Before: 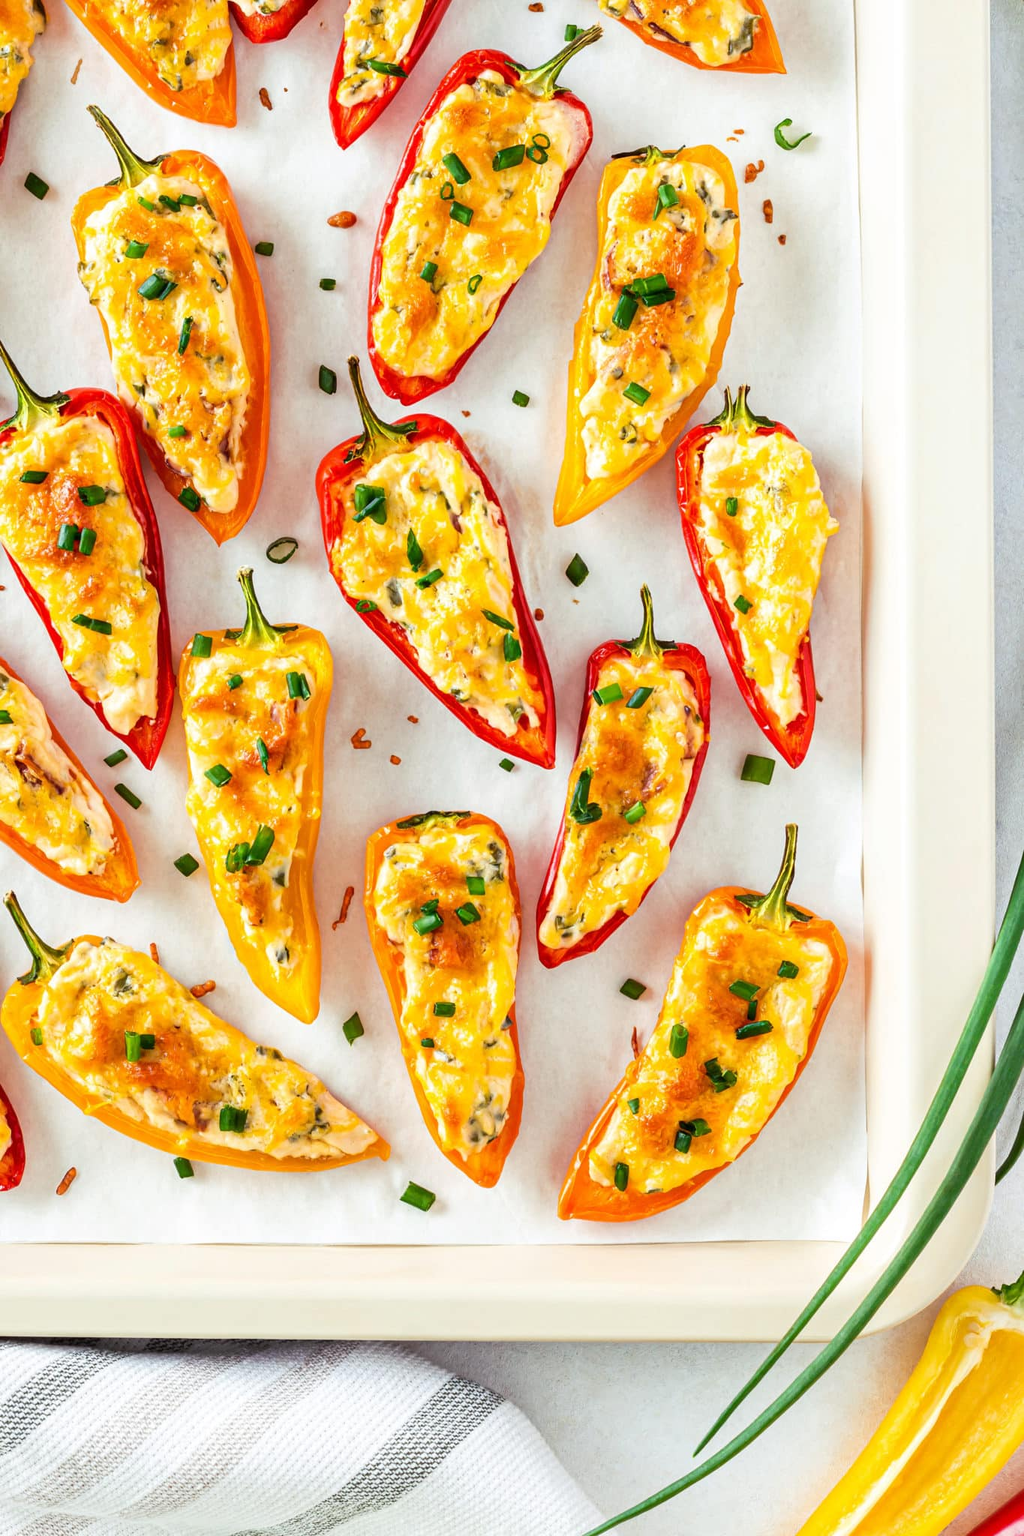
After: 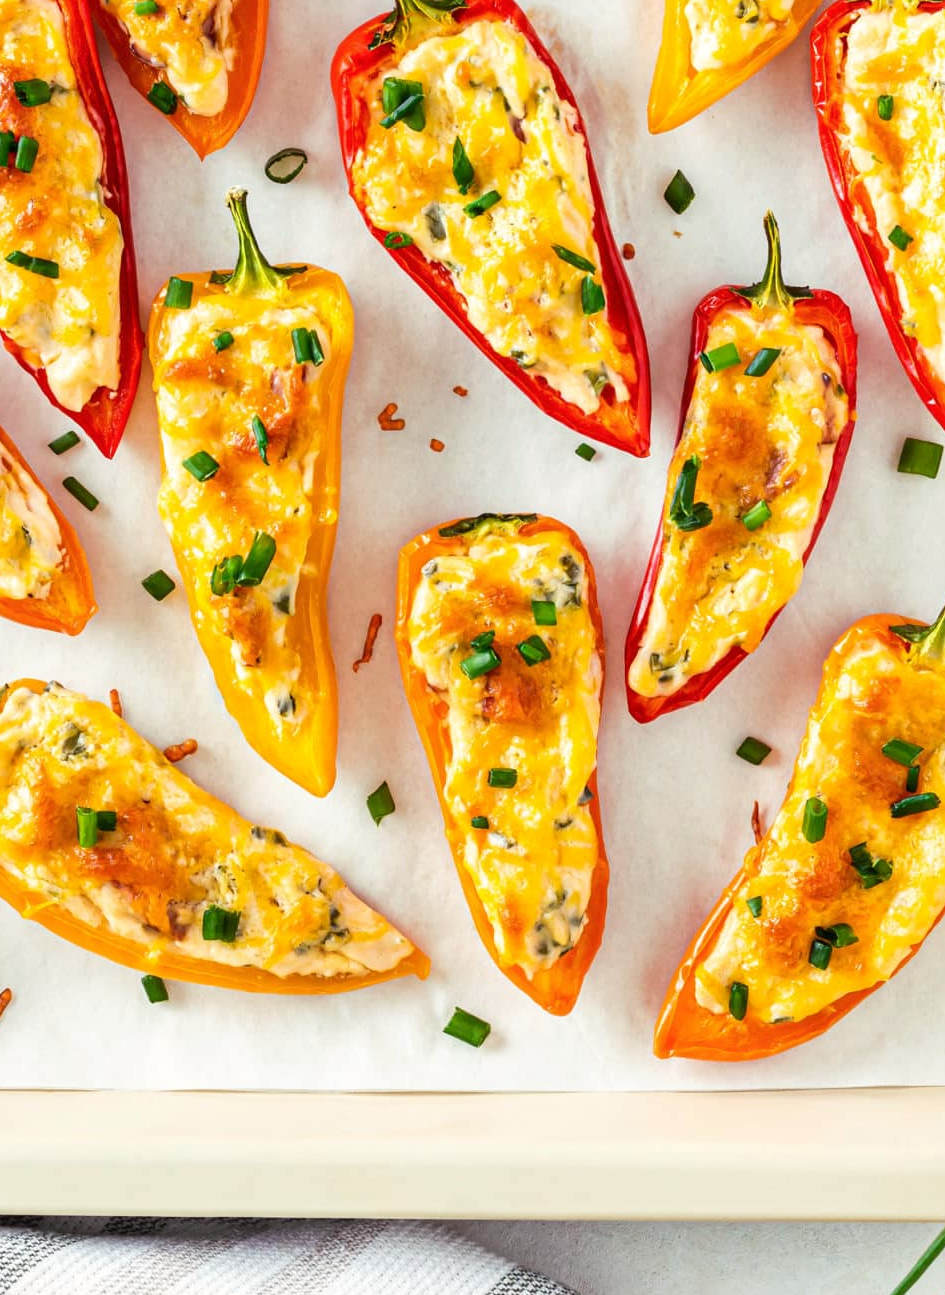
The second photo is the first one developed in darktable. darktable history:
crop: left 6.636%, top 27.752%, right 24.061%, bottom 9.004%
color calibration: x 0.342, y 0.357, temperature 5107.31 K
